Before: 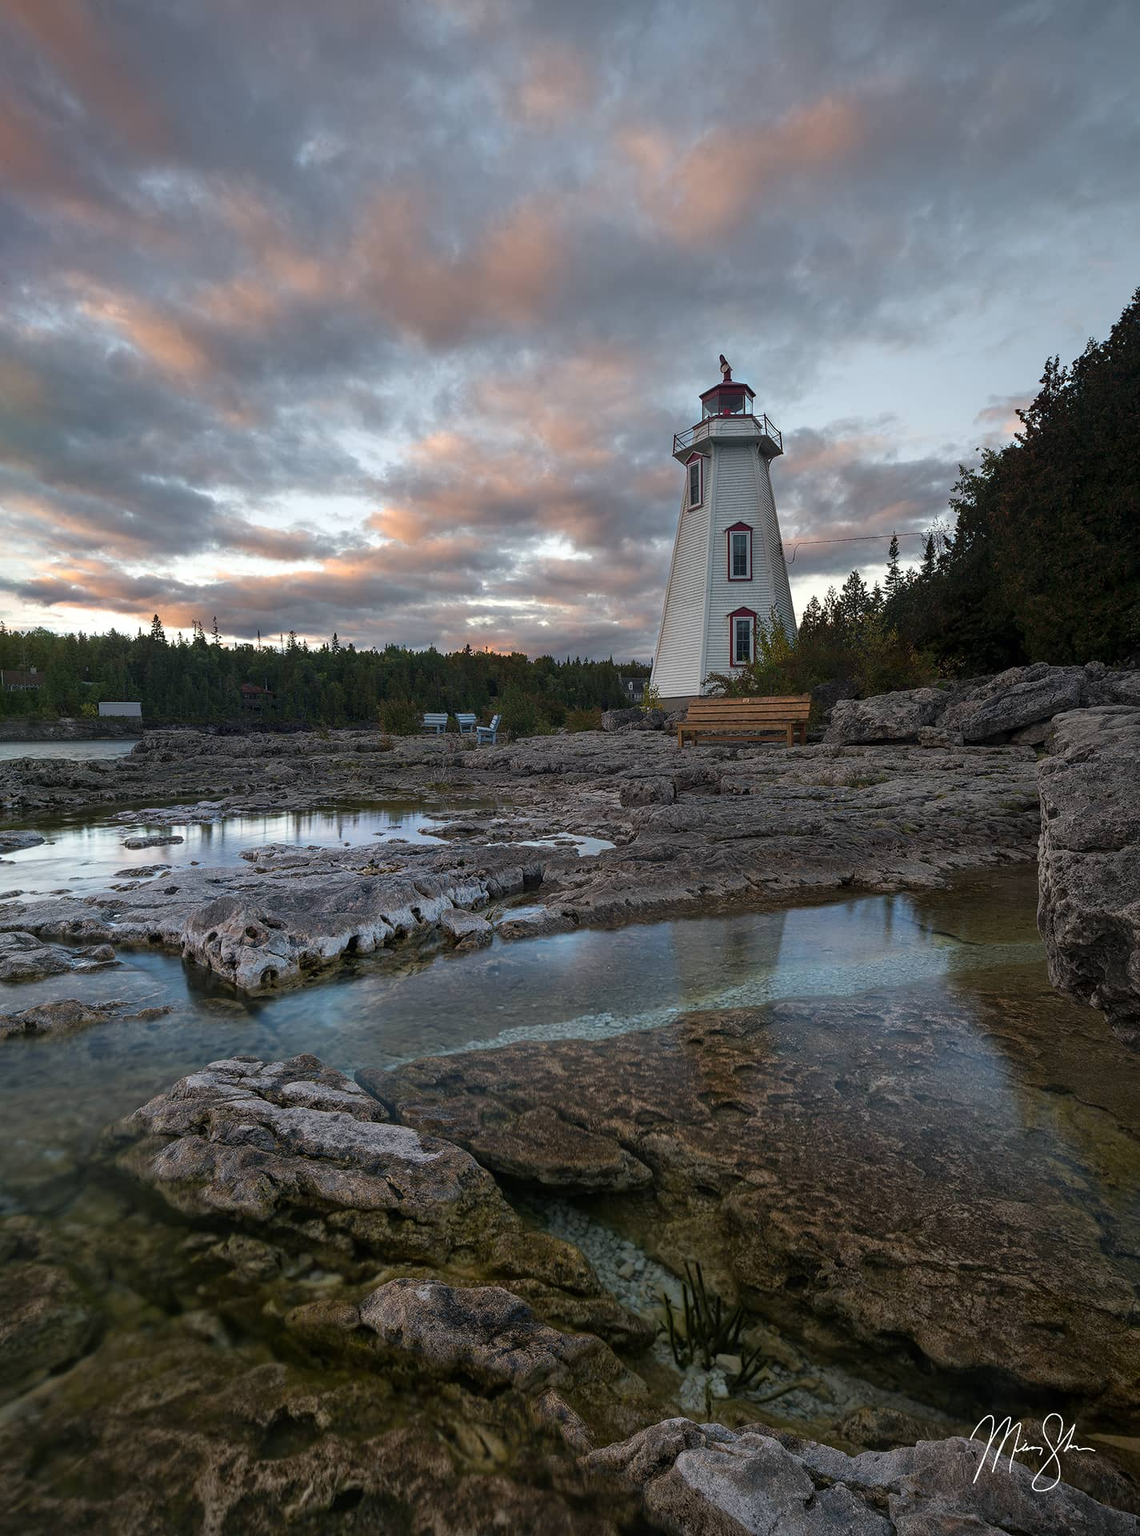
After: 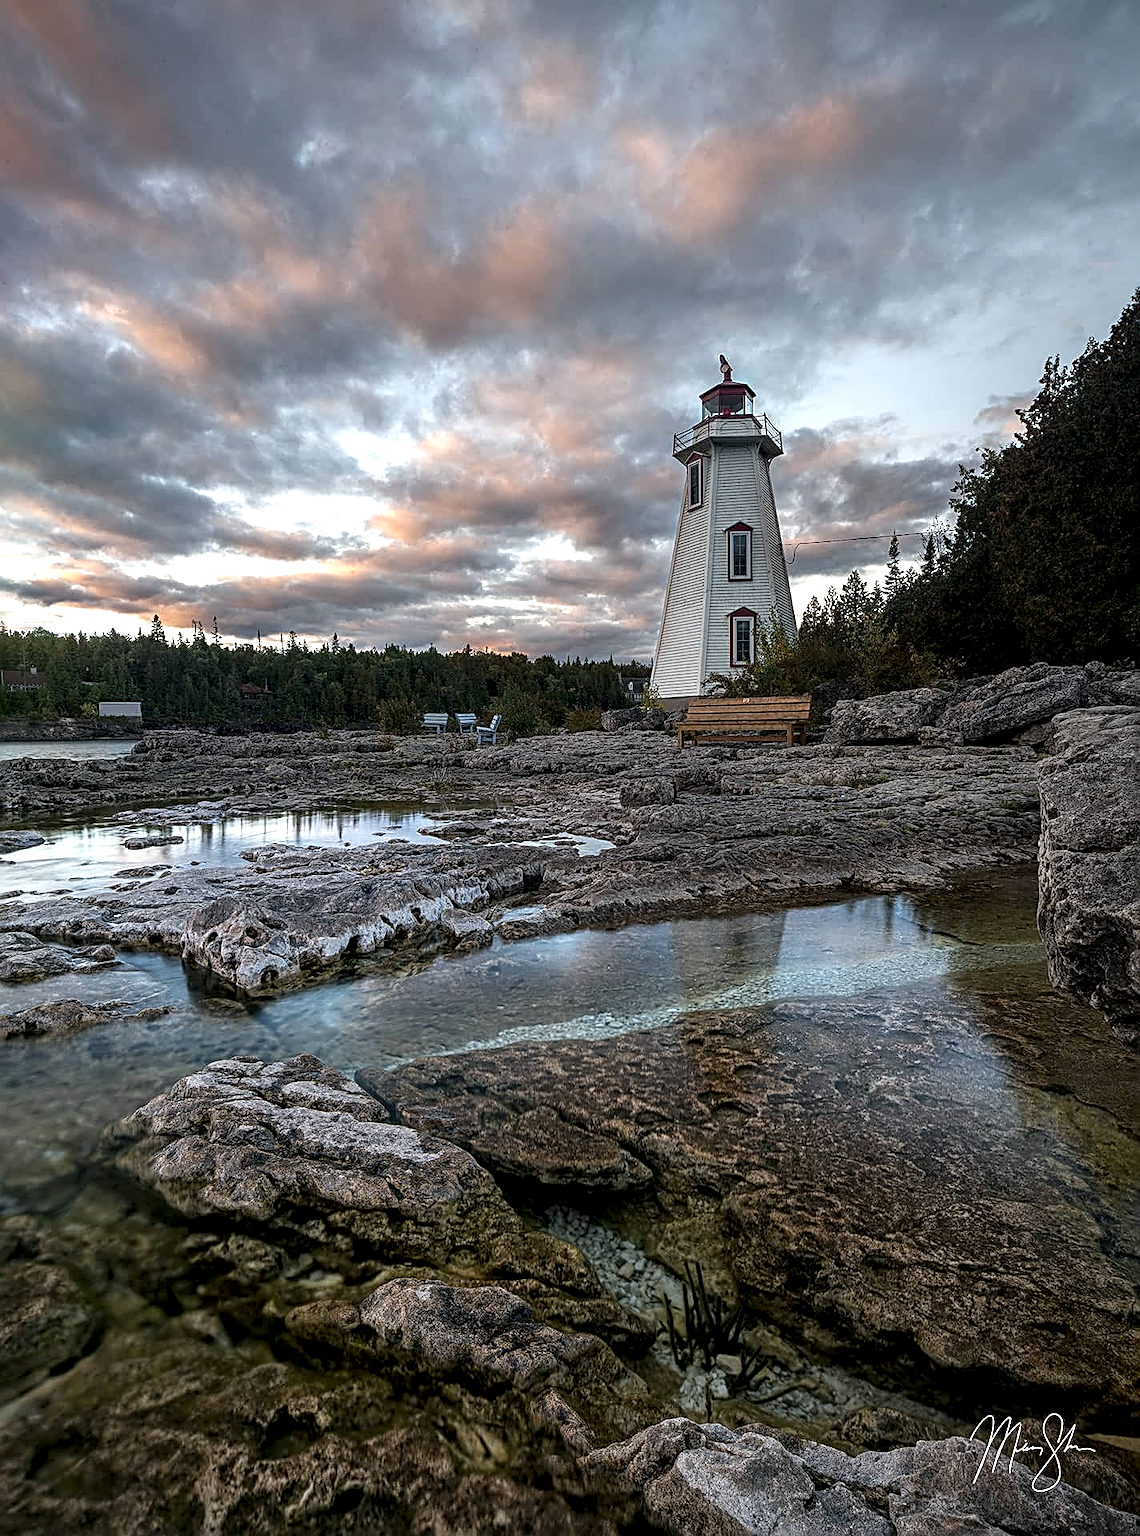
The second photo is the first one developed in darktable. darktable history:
exposure: exposure 0.207 EV, compensate exposure bias true, compensate highlight preservation false
local contrast: highlights 60%, shadows 61%, detail 160%
sharpen: radius 2.72, amount 0.671
